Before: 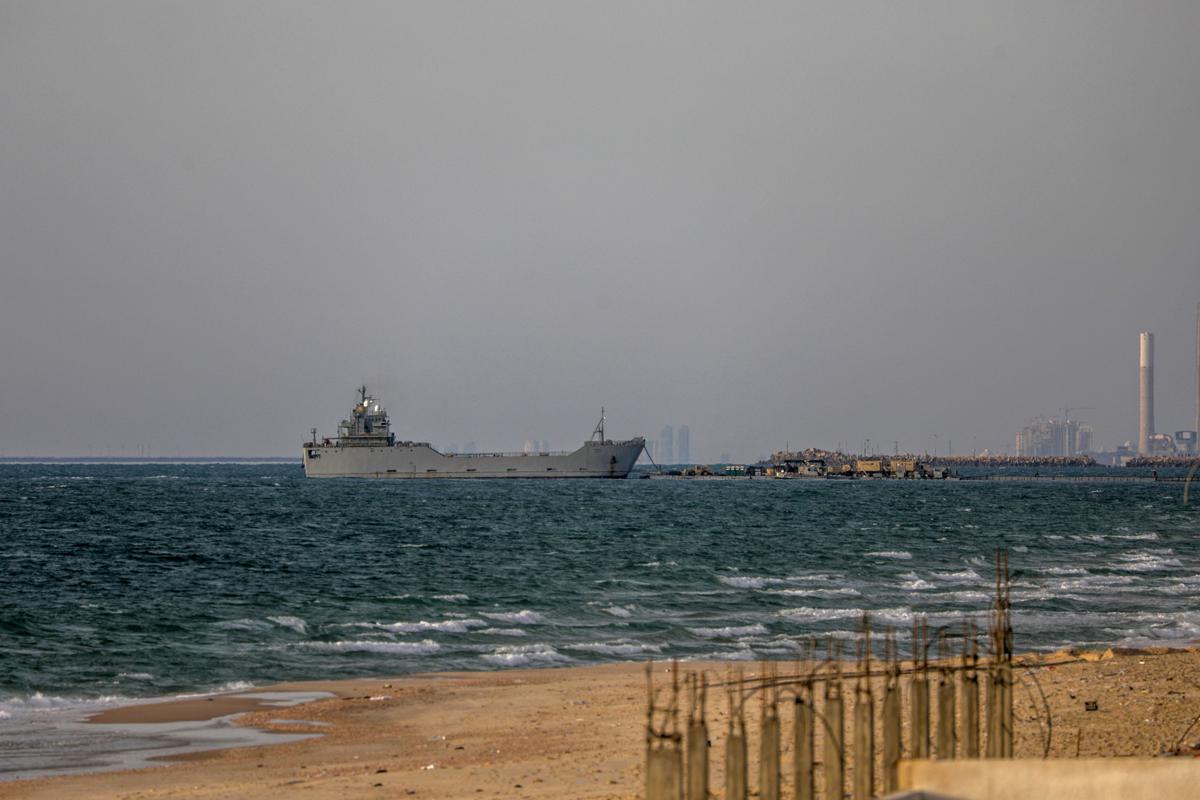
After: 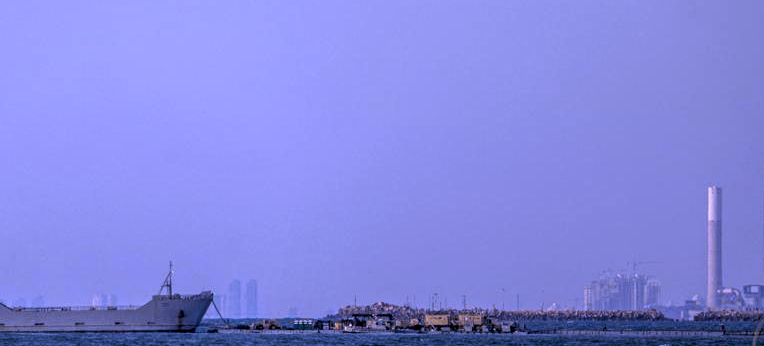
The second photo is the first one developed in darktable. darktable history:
tone equalizer: on, module defaults
white balance: red 0.98, blue 1.61
crop: left 36.005%, top 18.293%, right 0.31%, bottom 38.444%
local contrast: on, module defaults
